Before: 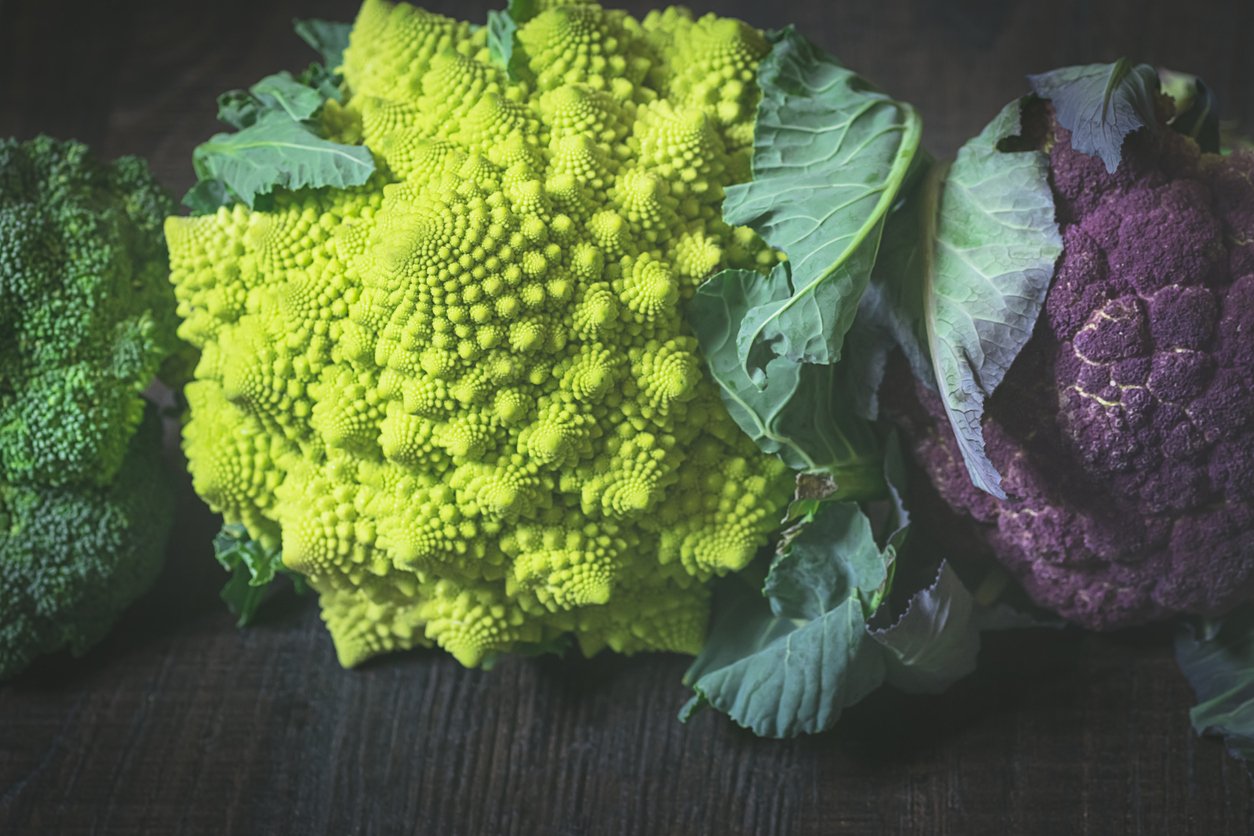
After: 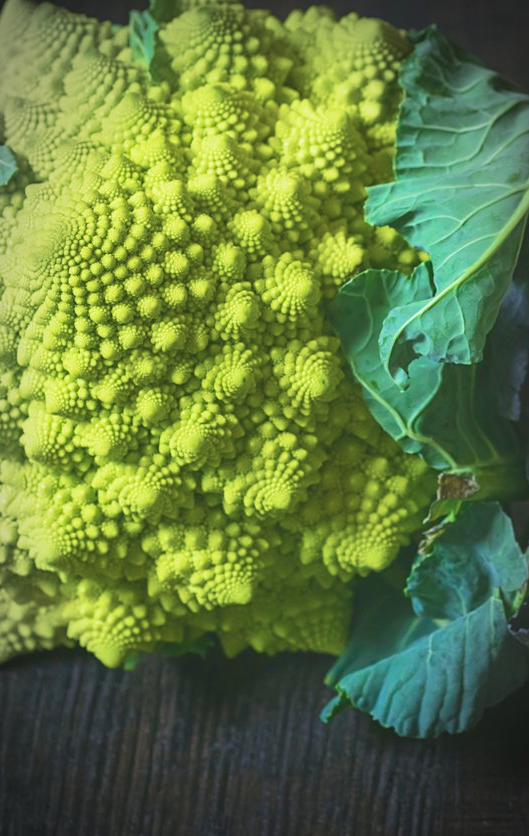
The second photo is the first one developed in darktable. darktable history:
crop: left 28.583%, right 29.231%
vignetting: automatic ratio true
velvia: strength 75%
